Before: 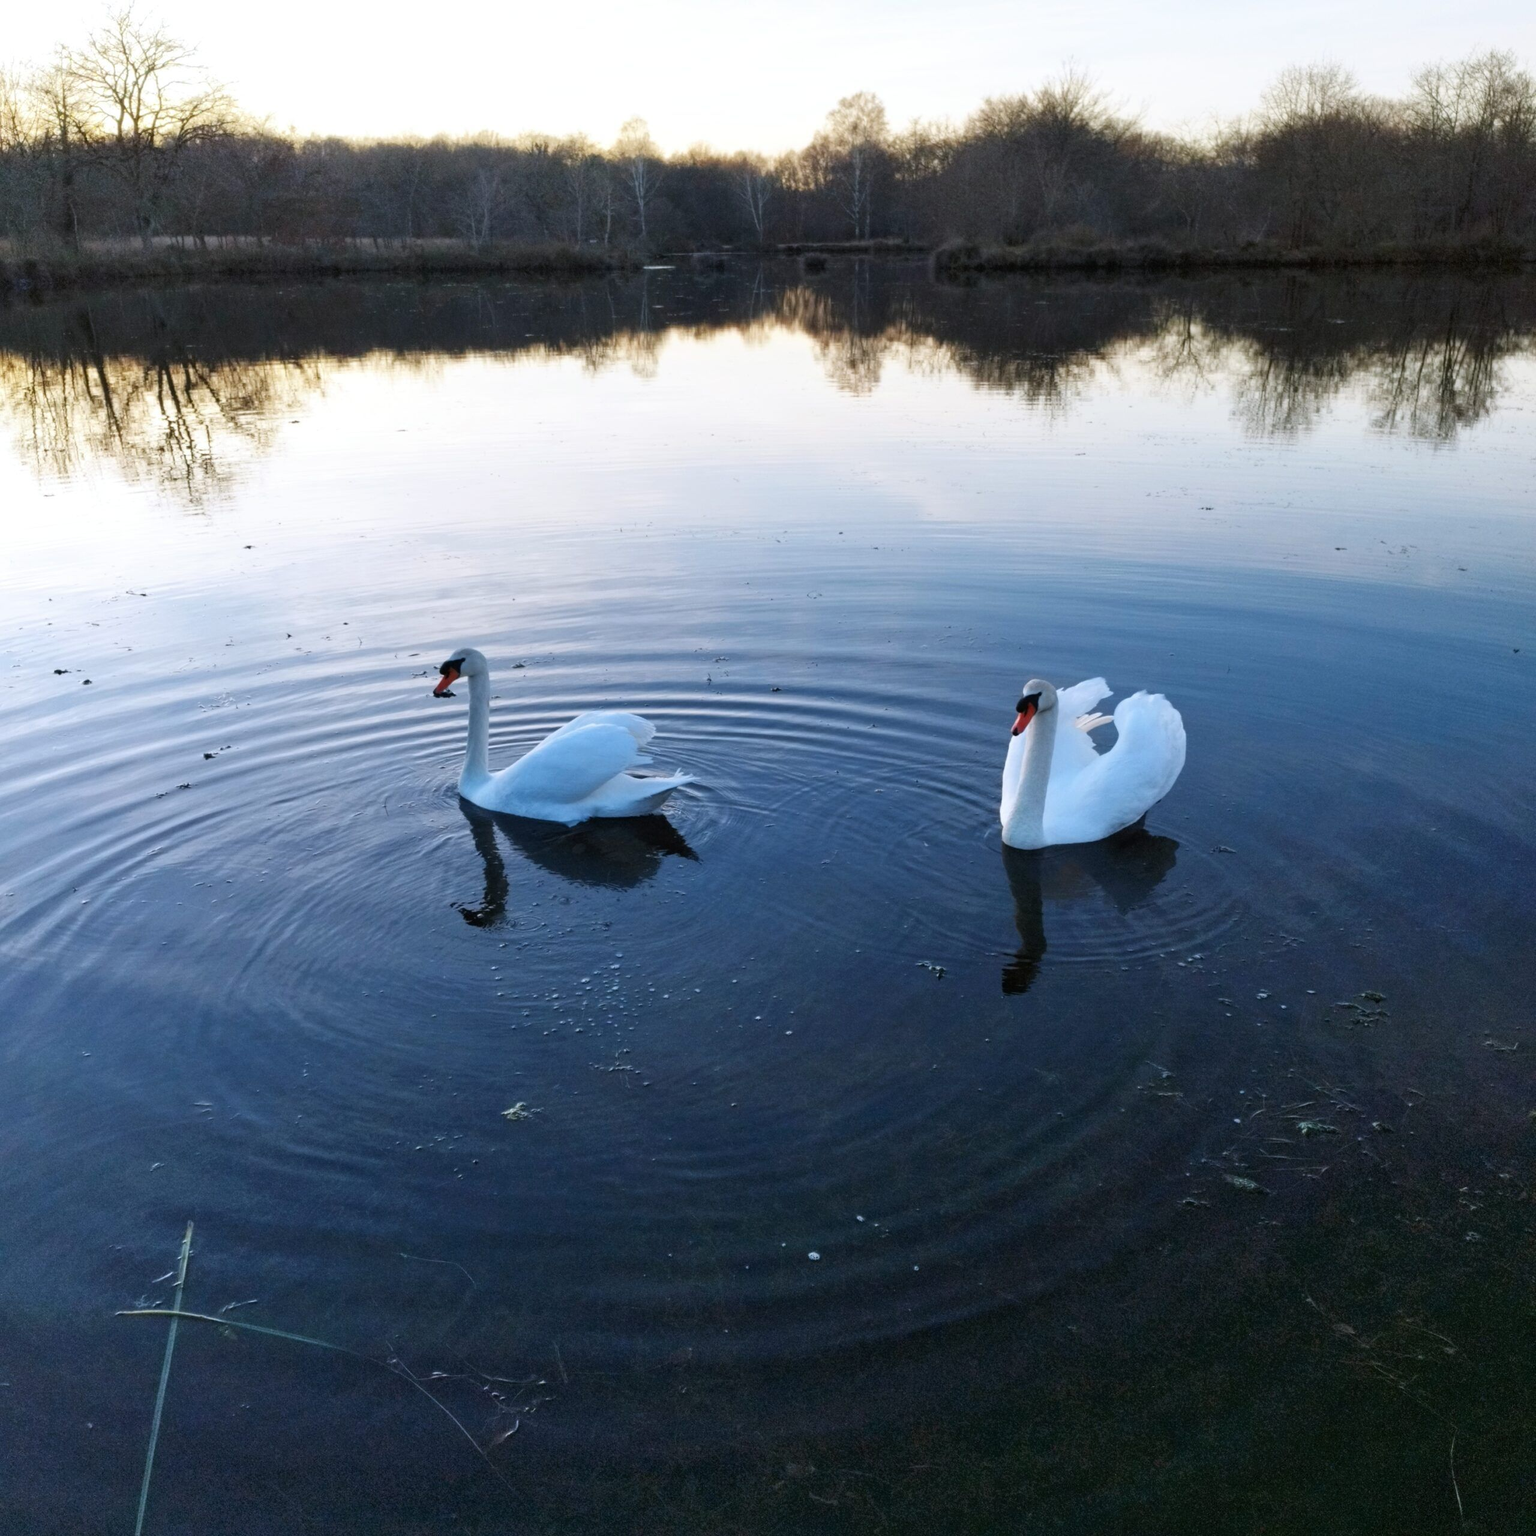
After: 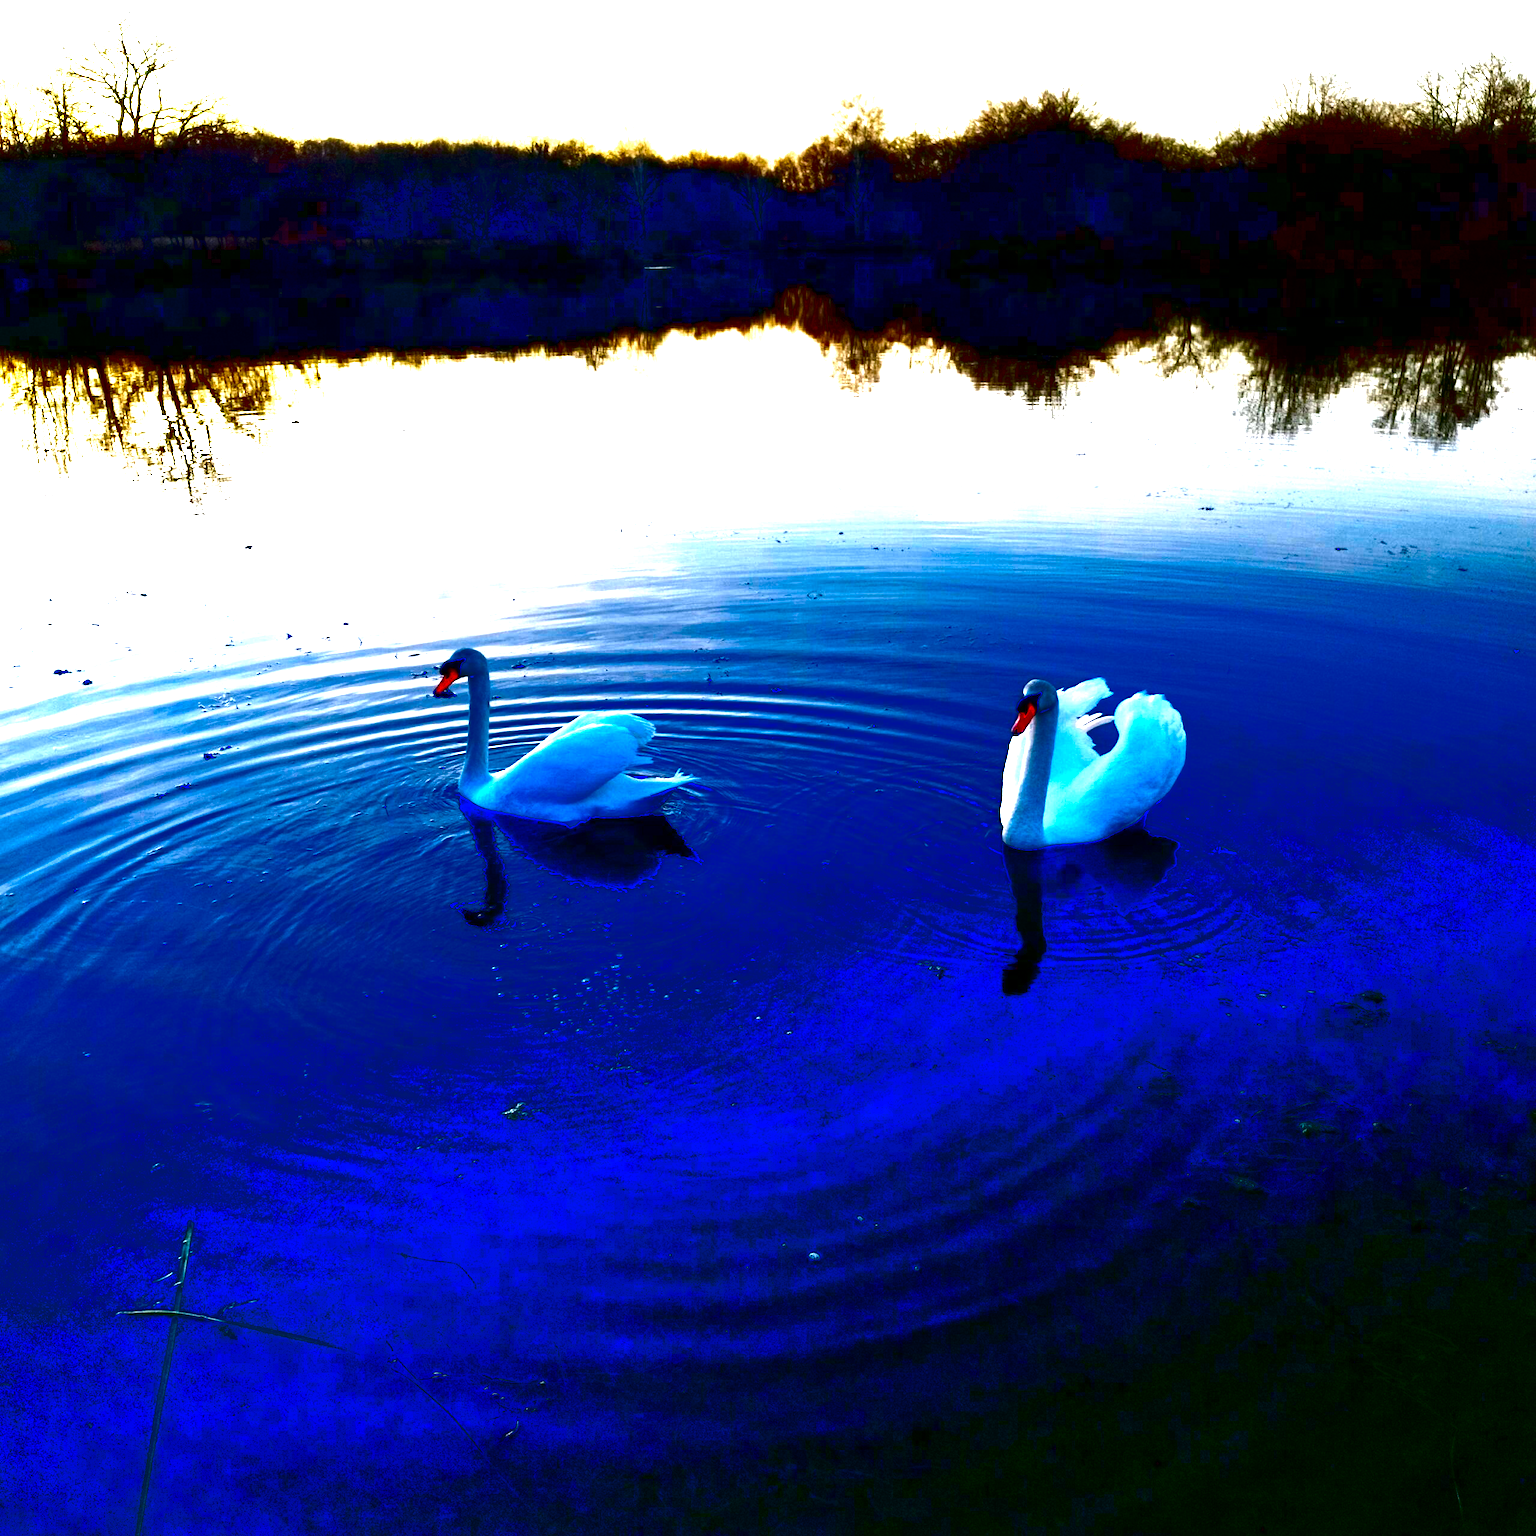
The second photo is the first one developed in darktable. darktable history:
exposure: black level correction 0.035, exposure 0.9 EV, compensate highlight preservation false
haze removal: compatibility mode true, adaptive false
contrast brightness saturation: brightness -1, saturation 1
